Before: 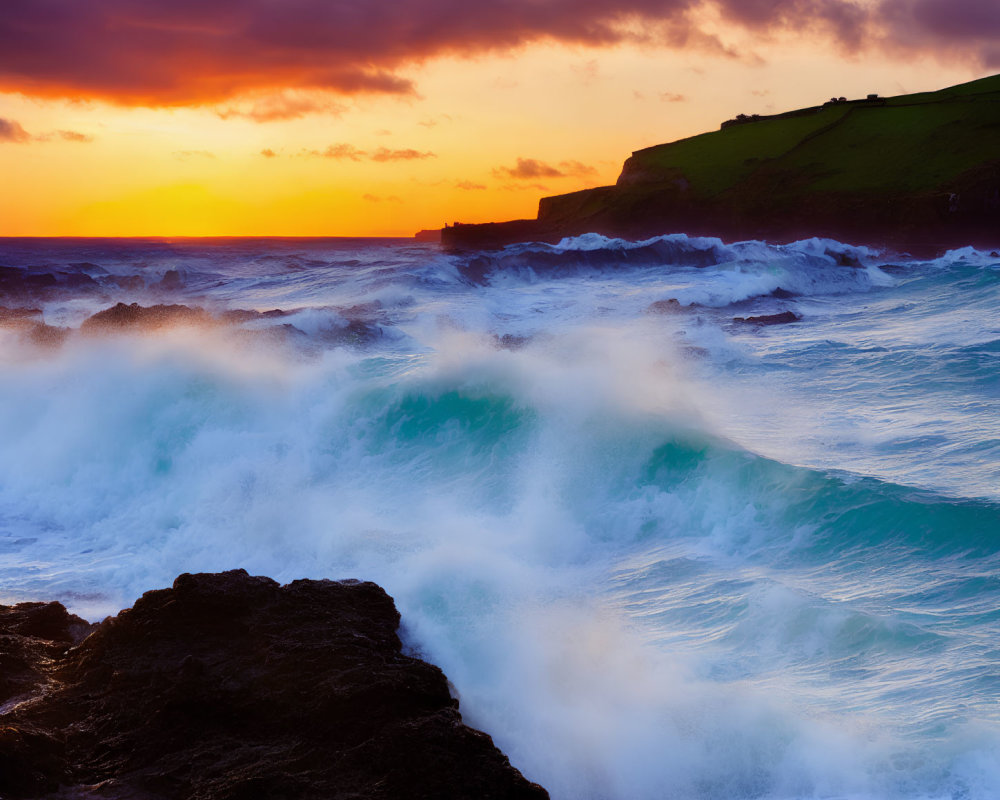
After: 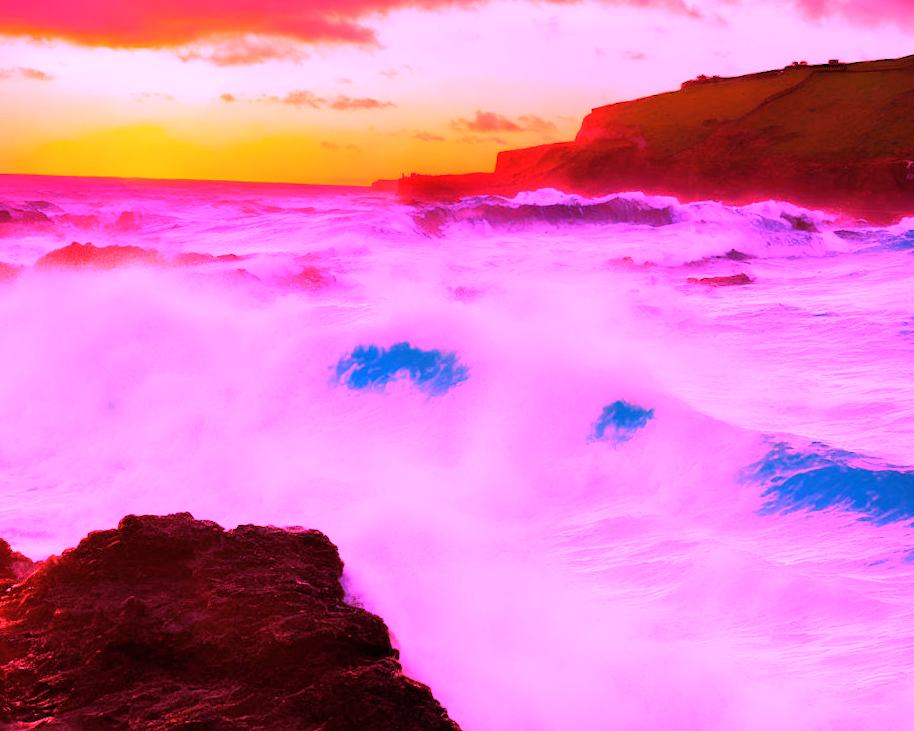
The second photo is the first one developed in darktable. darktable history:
crop and rotate: angle -1.96°, left 3.097%, top 4.154%, right 1.586%, bottom 0.529%
white balance: red 4.26, blue 1.802
